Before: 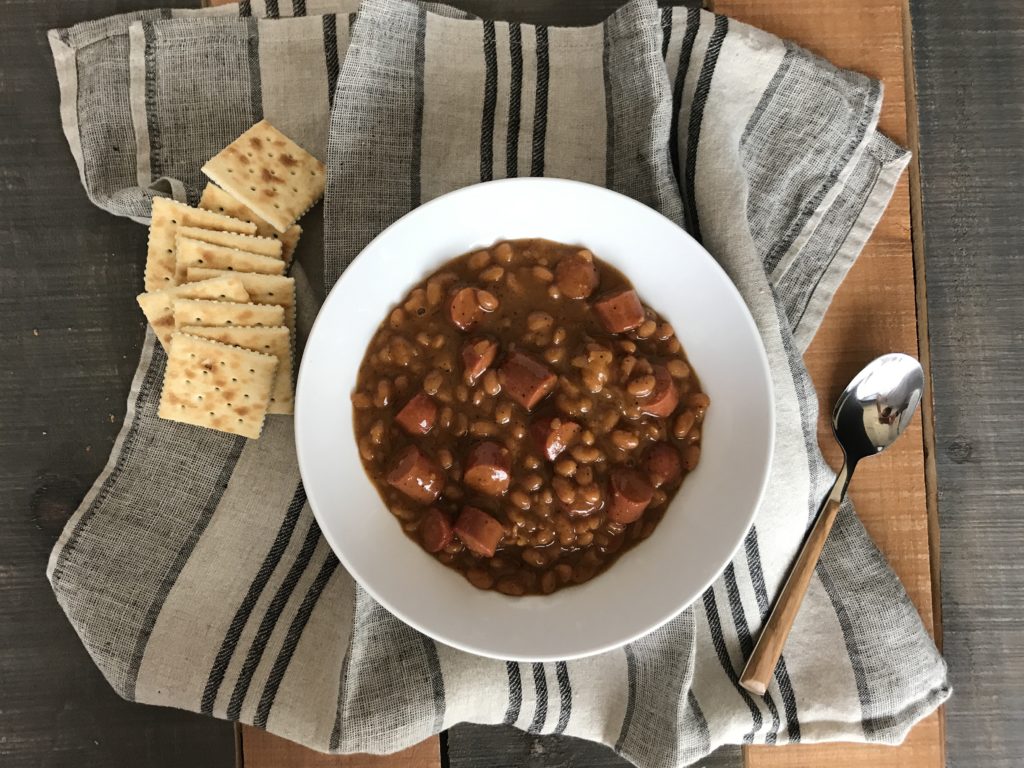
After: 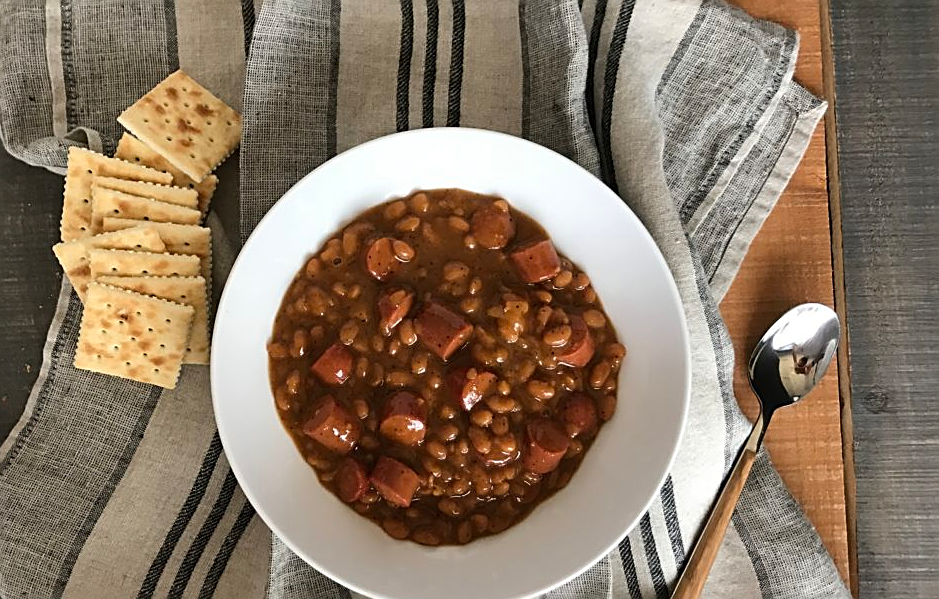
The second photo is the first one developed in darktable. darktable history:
sharpen: amount 0.595
crop: left 8.3%, top 6.621%, bottom 15.323%
